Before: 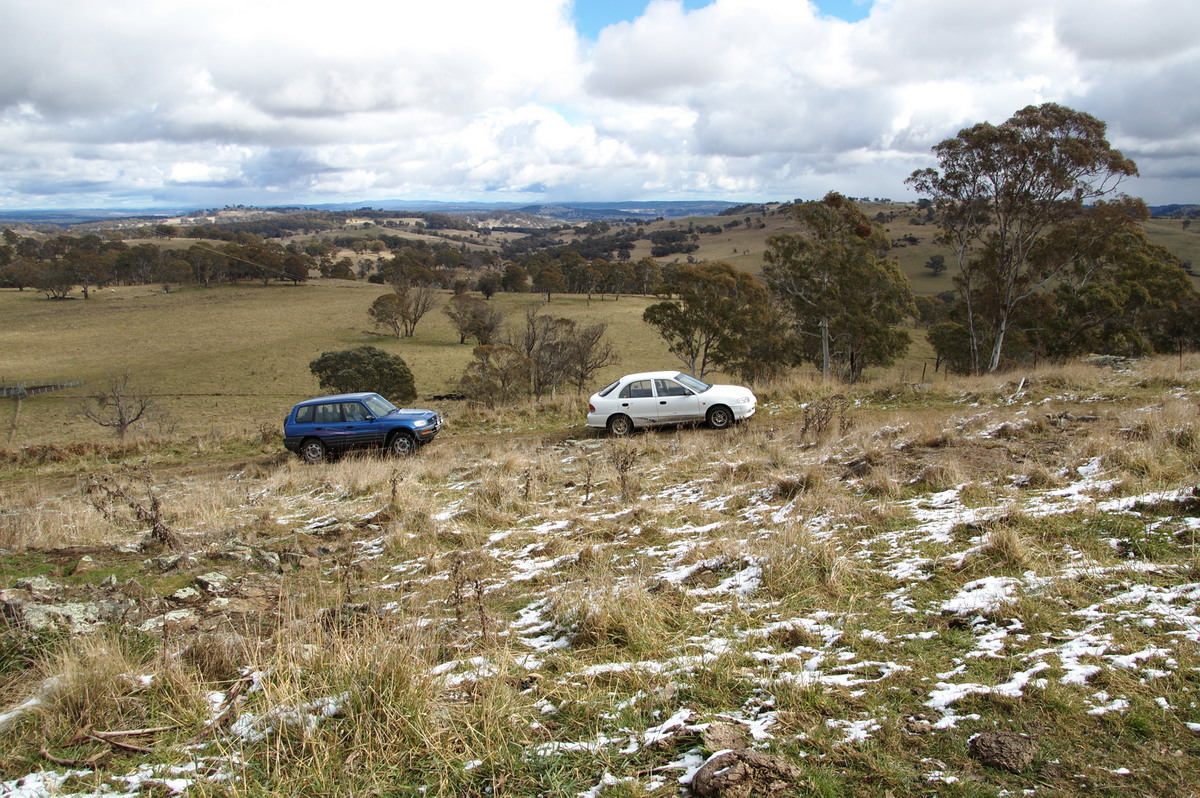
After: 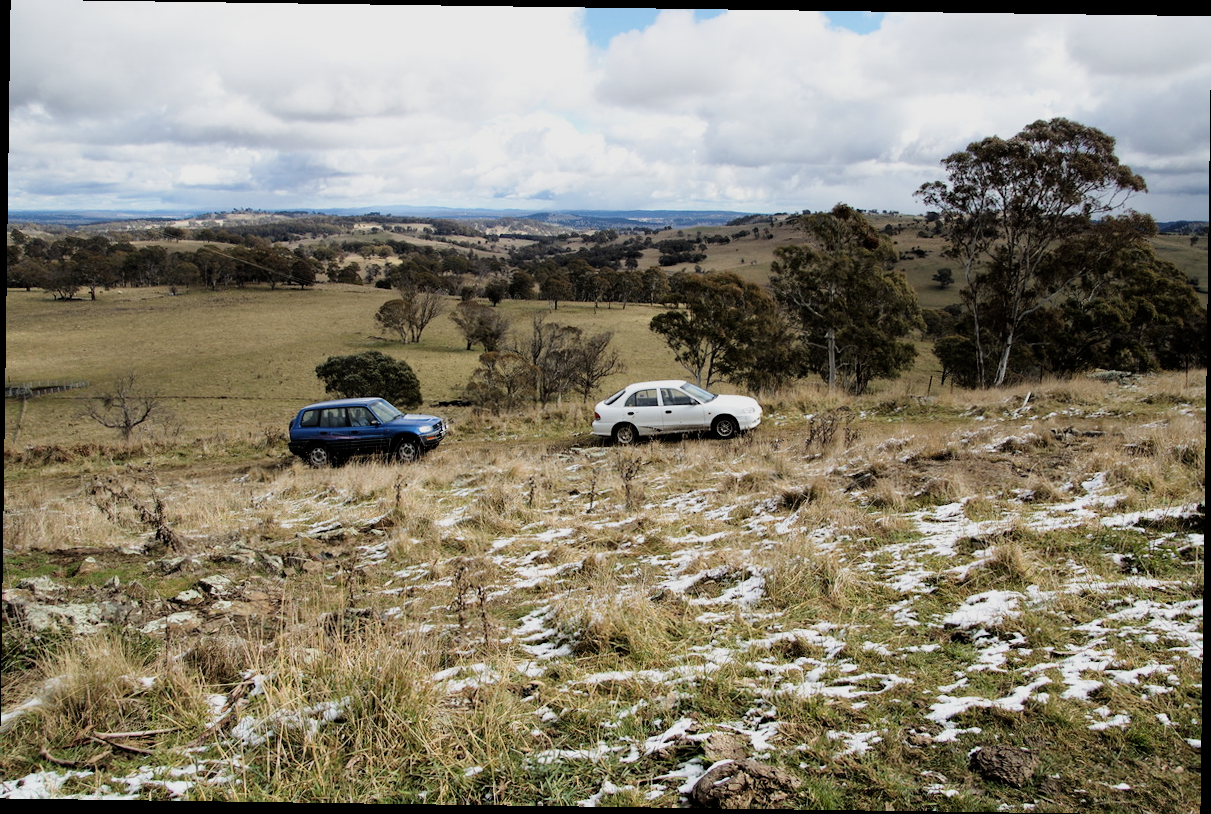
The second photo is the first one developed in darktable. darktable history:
rotate and perspective: rotation 0.8°, automatic cropping off
filmic rgb: black relative exposure -5 EV, white relative exposure 3.5 EV, hardness 3.19, contrast 1.2, highlights saturation mix -50%
